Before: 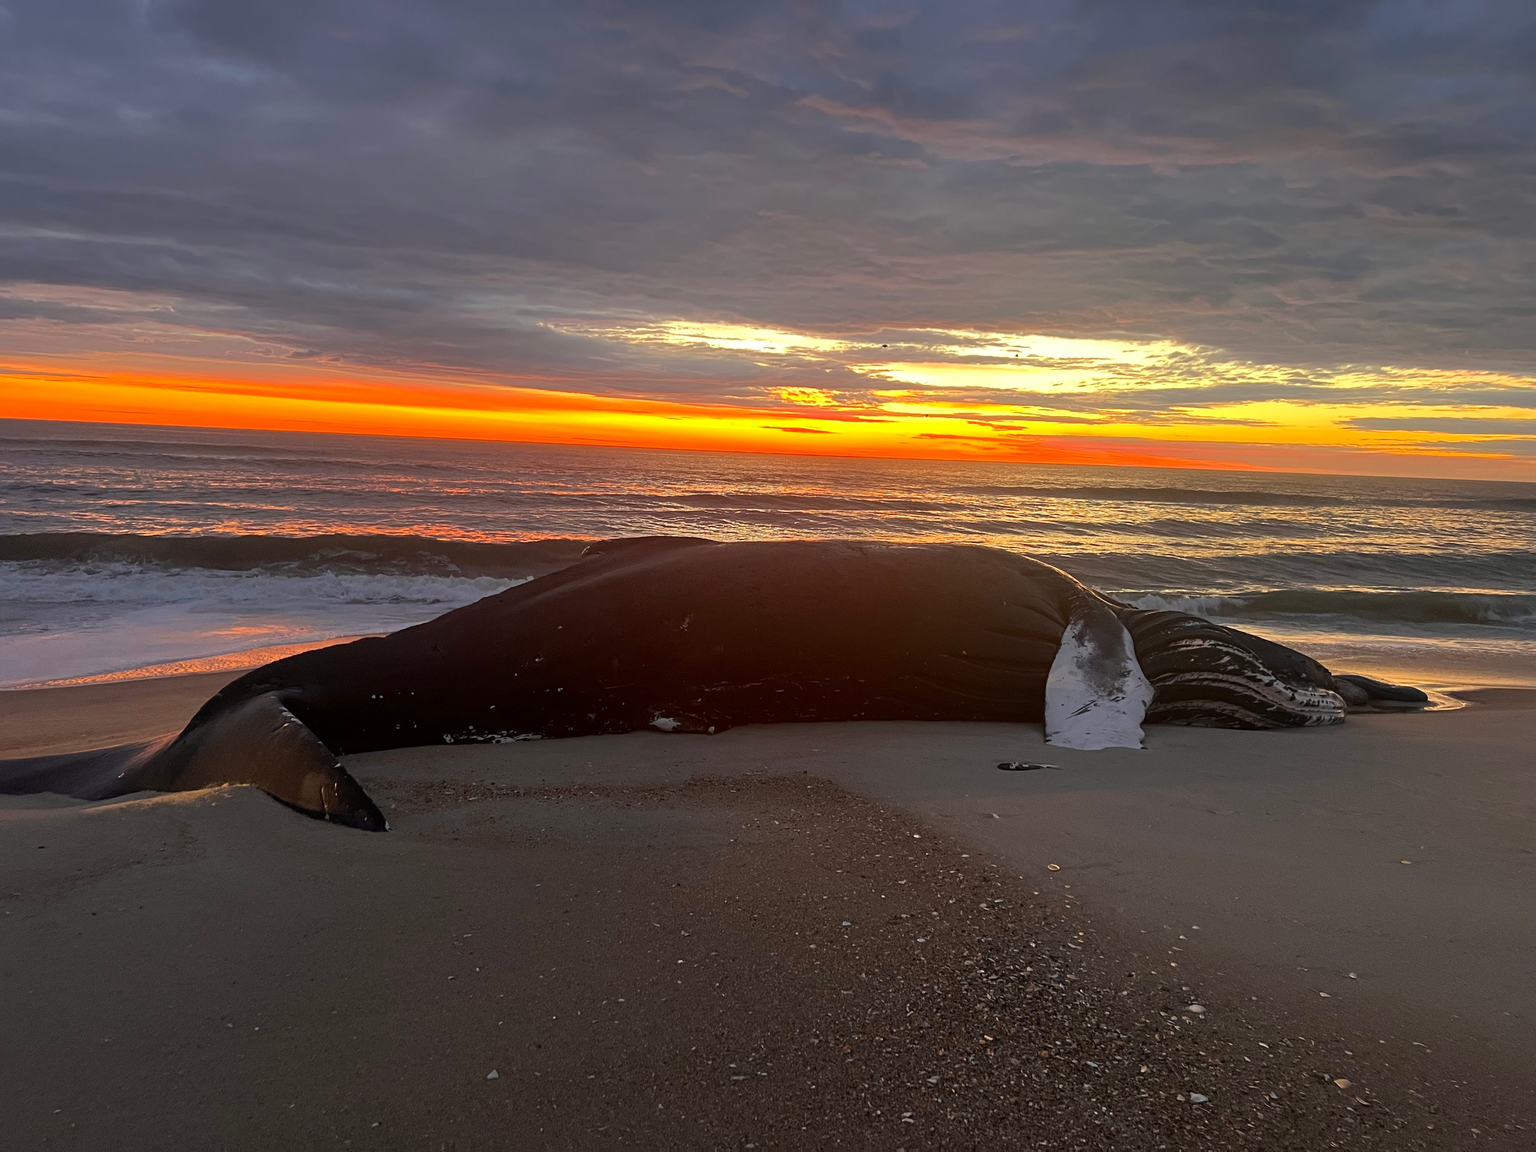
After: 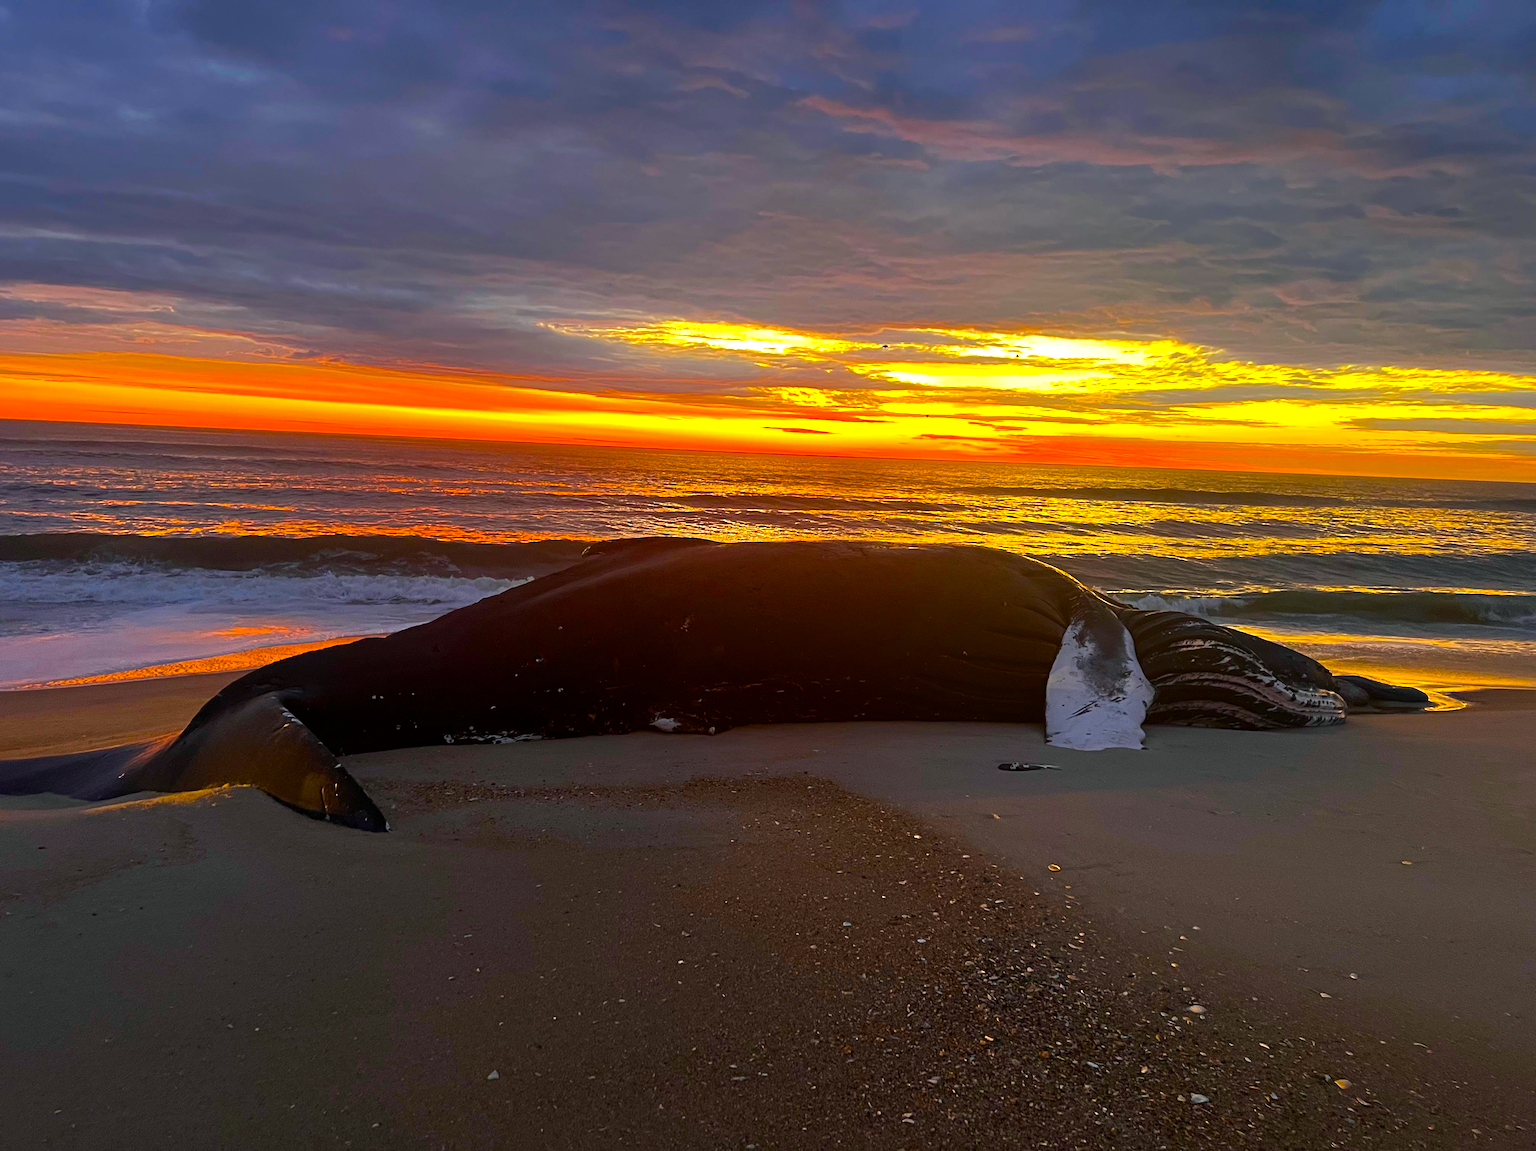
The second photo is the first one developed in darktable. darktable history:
color balance rgb: shadows lift › chroma 4.176%, shadows lift › hue 251.38°, power › chroma 0.247%, power › hue 62.89°, linear chroma grading › global chroma 49.697%, perceptual saturation grading › global saturation 41.816%, perceptual brilliance grading › global brilliance 14.779%, perceptual brilliance grading › shadows -34.475%
